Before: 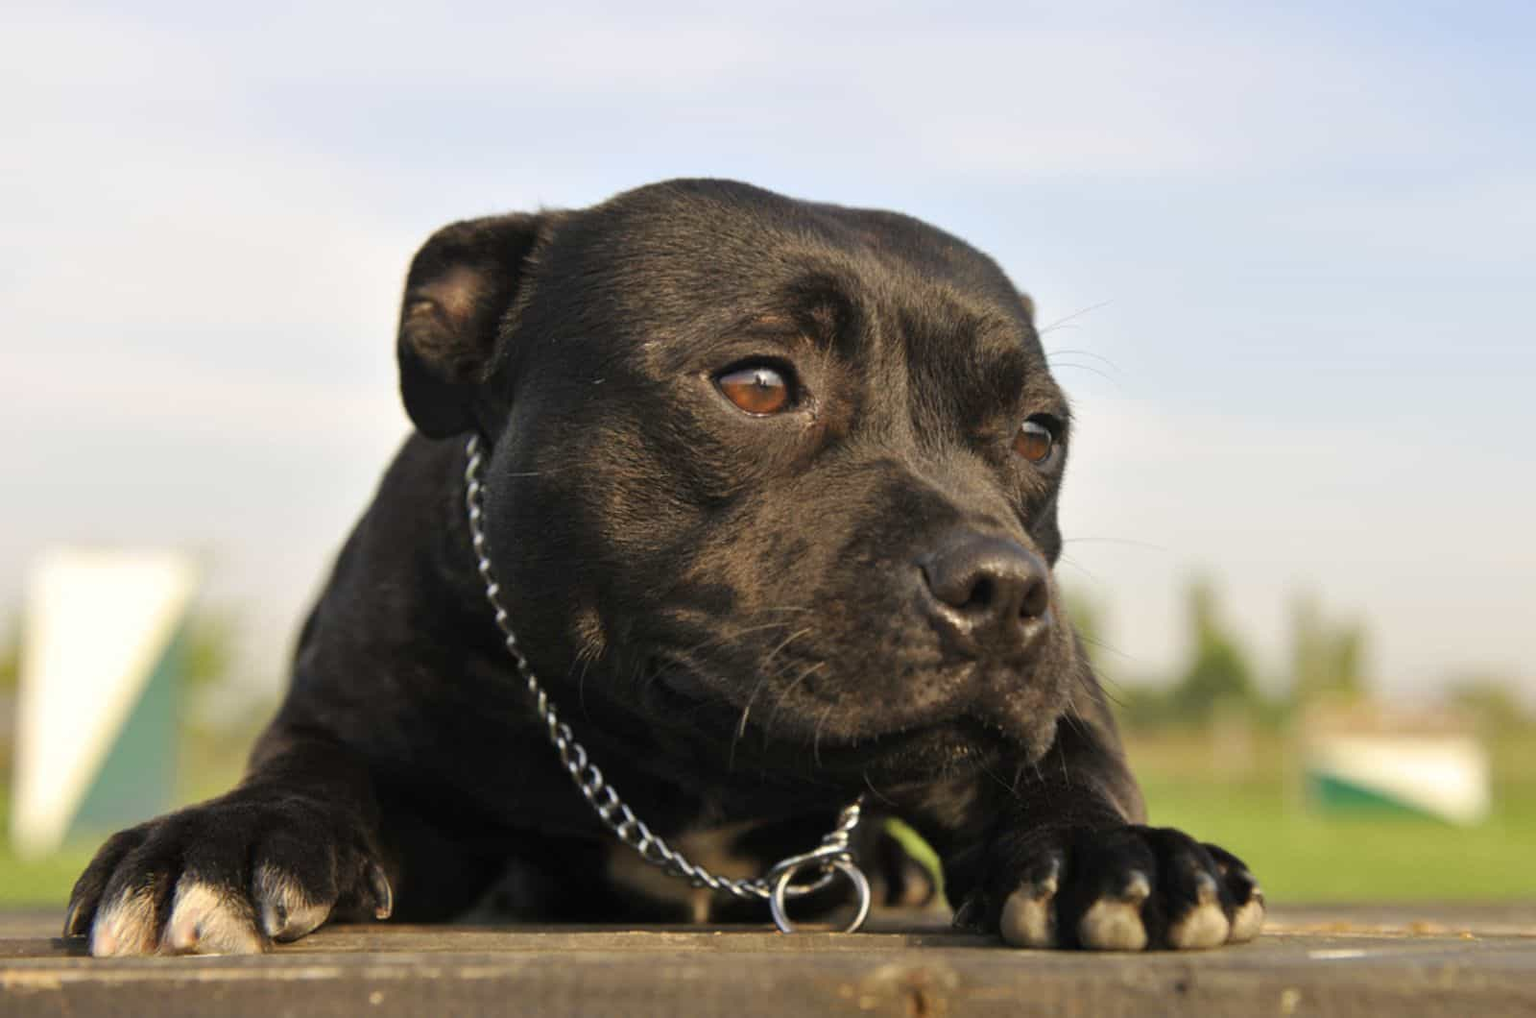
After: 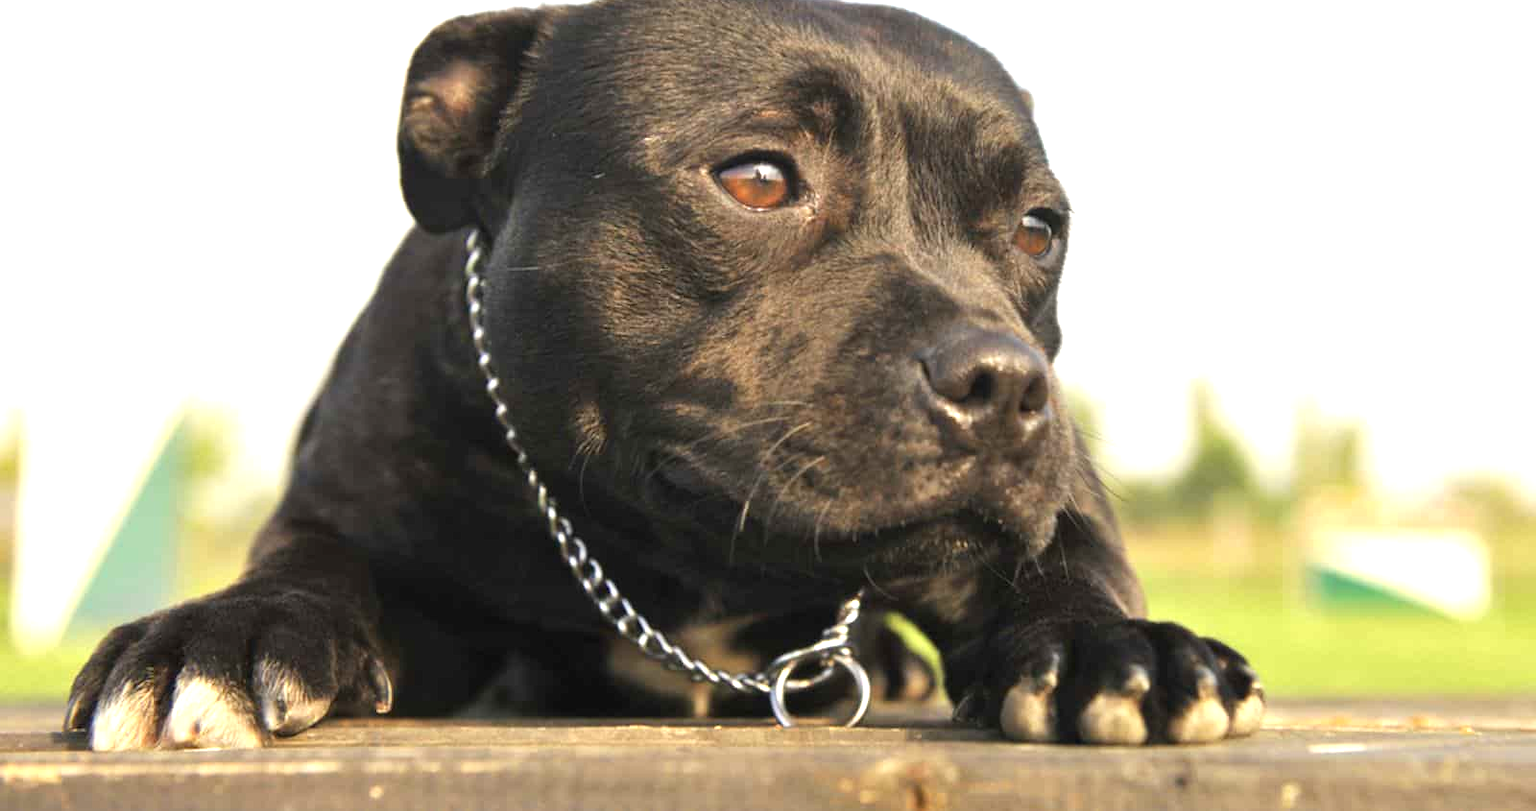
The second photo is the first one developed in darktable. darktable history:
exposure: black level correction 0, exposure 1.104 EV, compensate exposure bias true, compensate highlight preservation false
crop and rotate: top 20.25%
